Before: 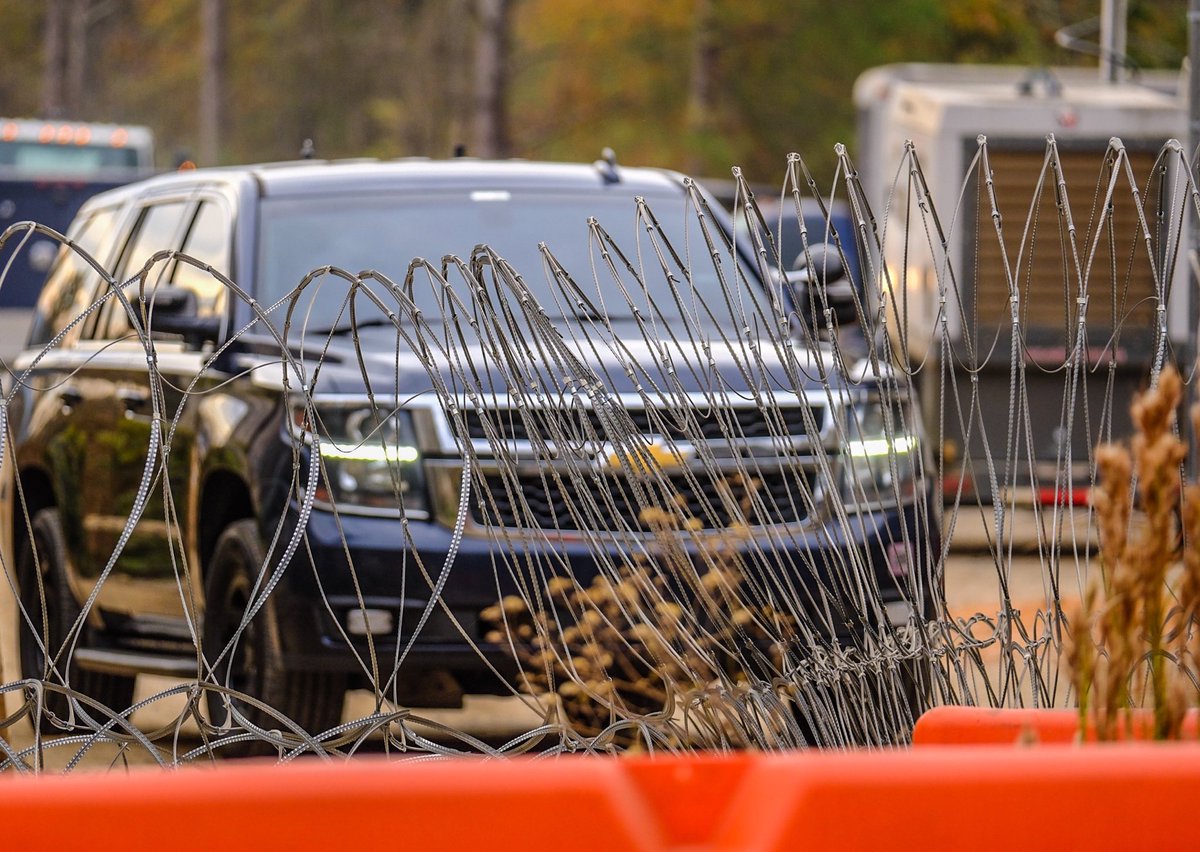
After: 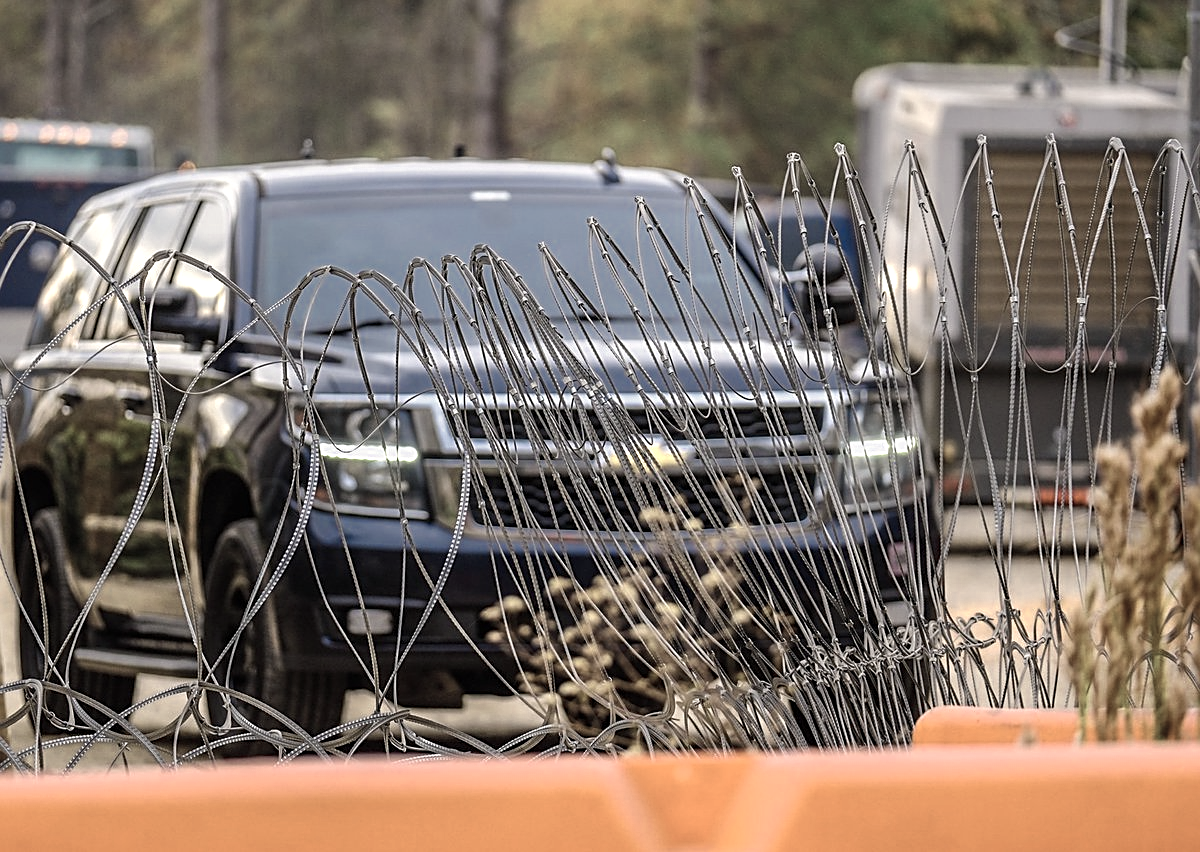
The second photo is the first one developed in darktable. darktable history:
color zones: curves: ch0 [(0.25, 0.667) (0.758, 0.368)]; ch1 [(0.215, 0.245) (0.761, 0.373)]; ch2 [(0.247, 0.554) (0.761, 0.436)]
sharpen: on, module defaults
